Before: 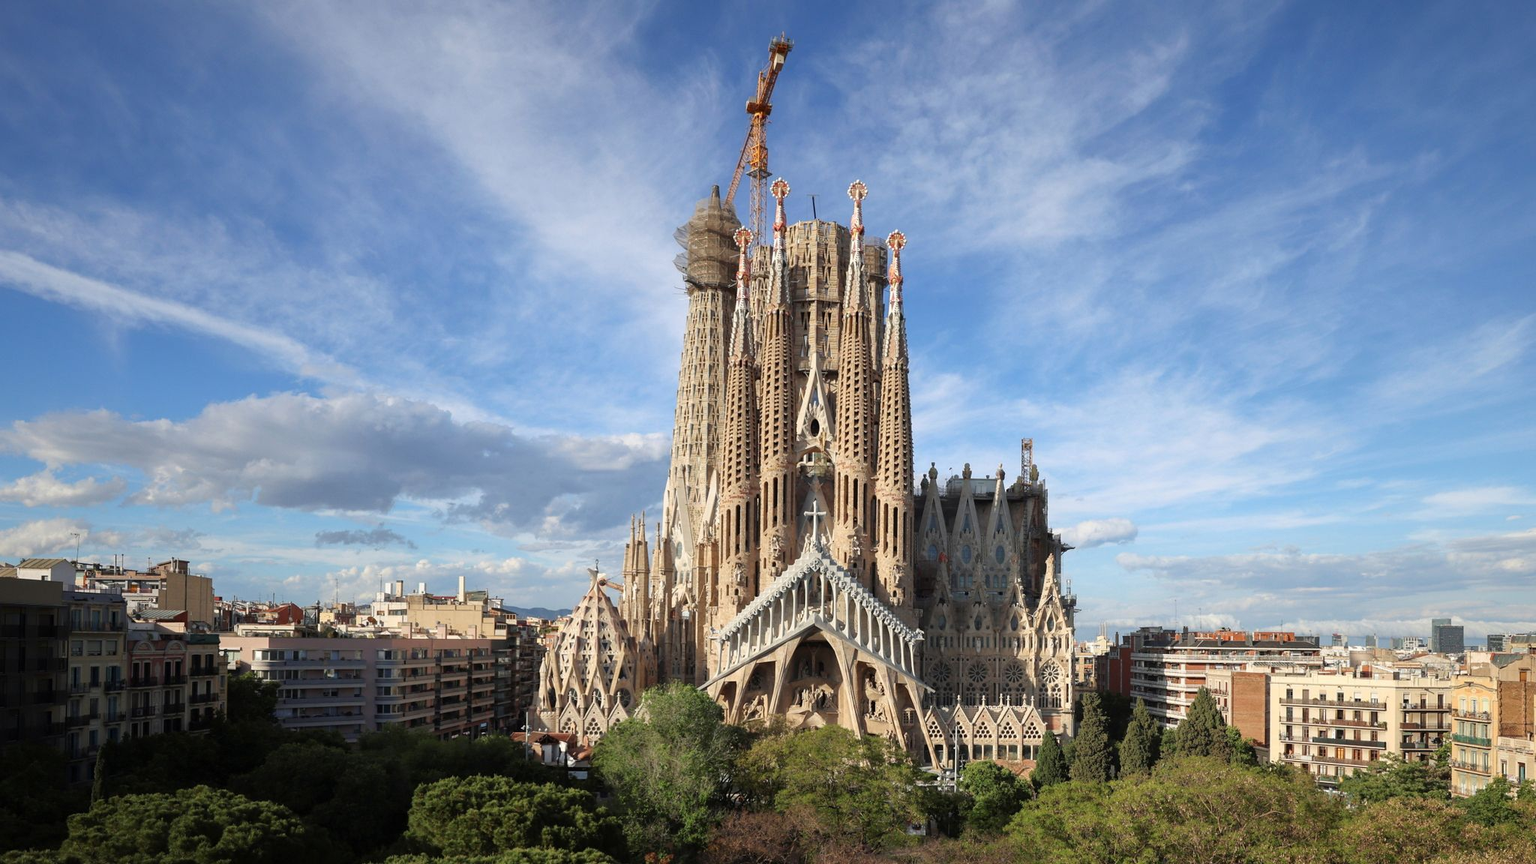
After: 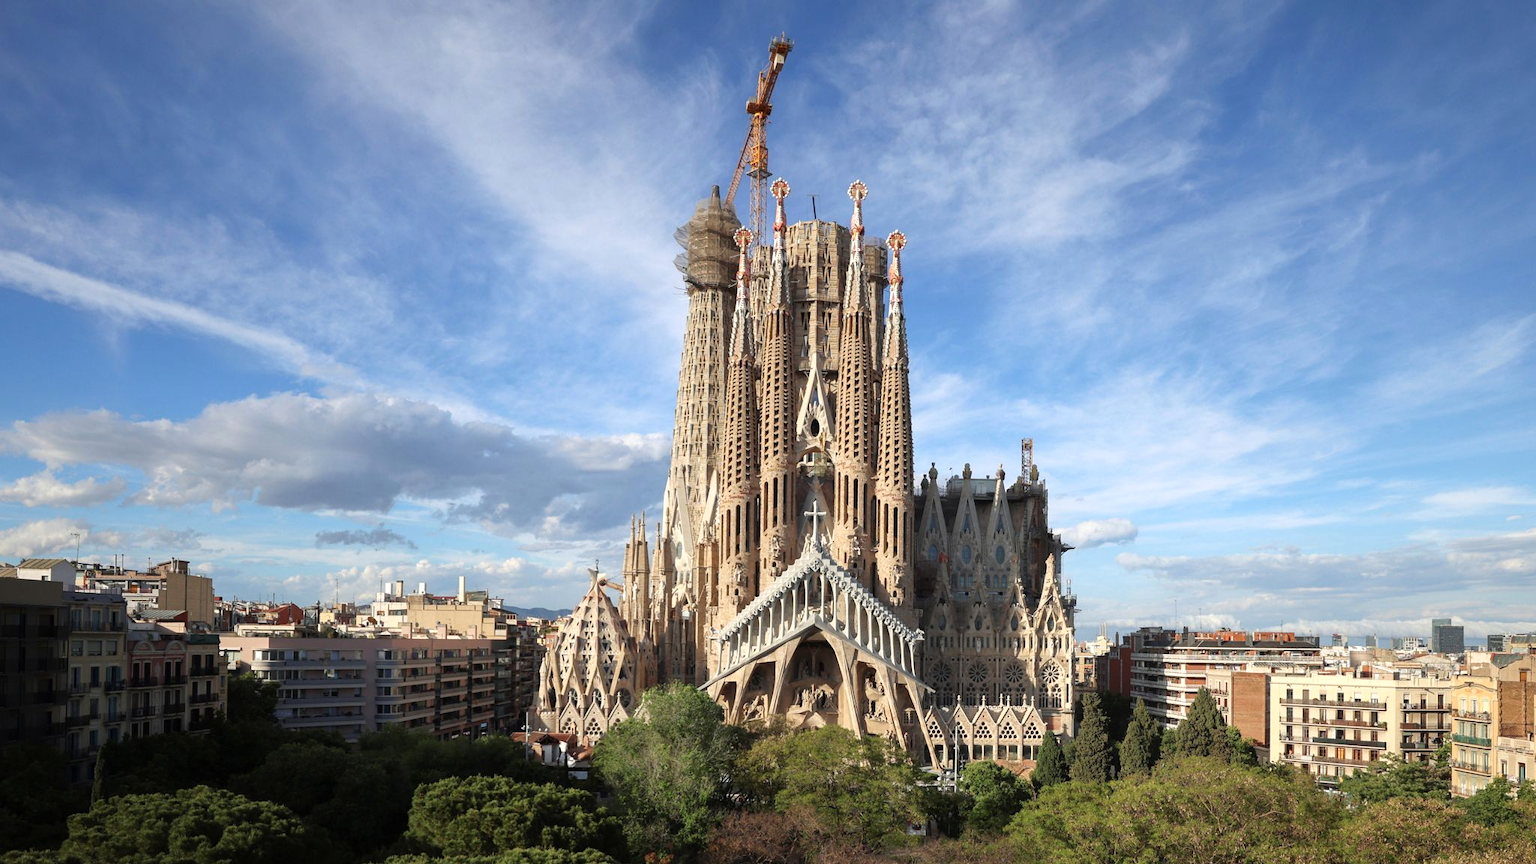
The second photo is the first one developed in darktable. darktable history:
color balance rgb: highlights gain › luminance 15.048%, perceptual saturation grading › global saturation -0.789%
